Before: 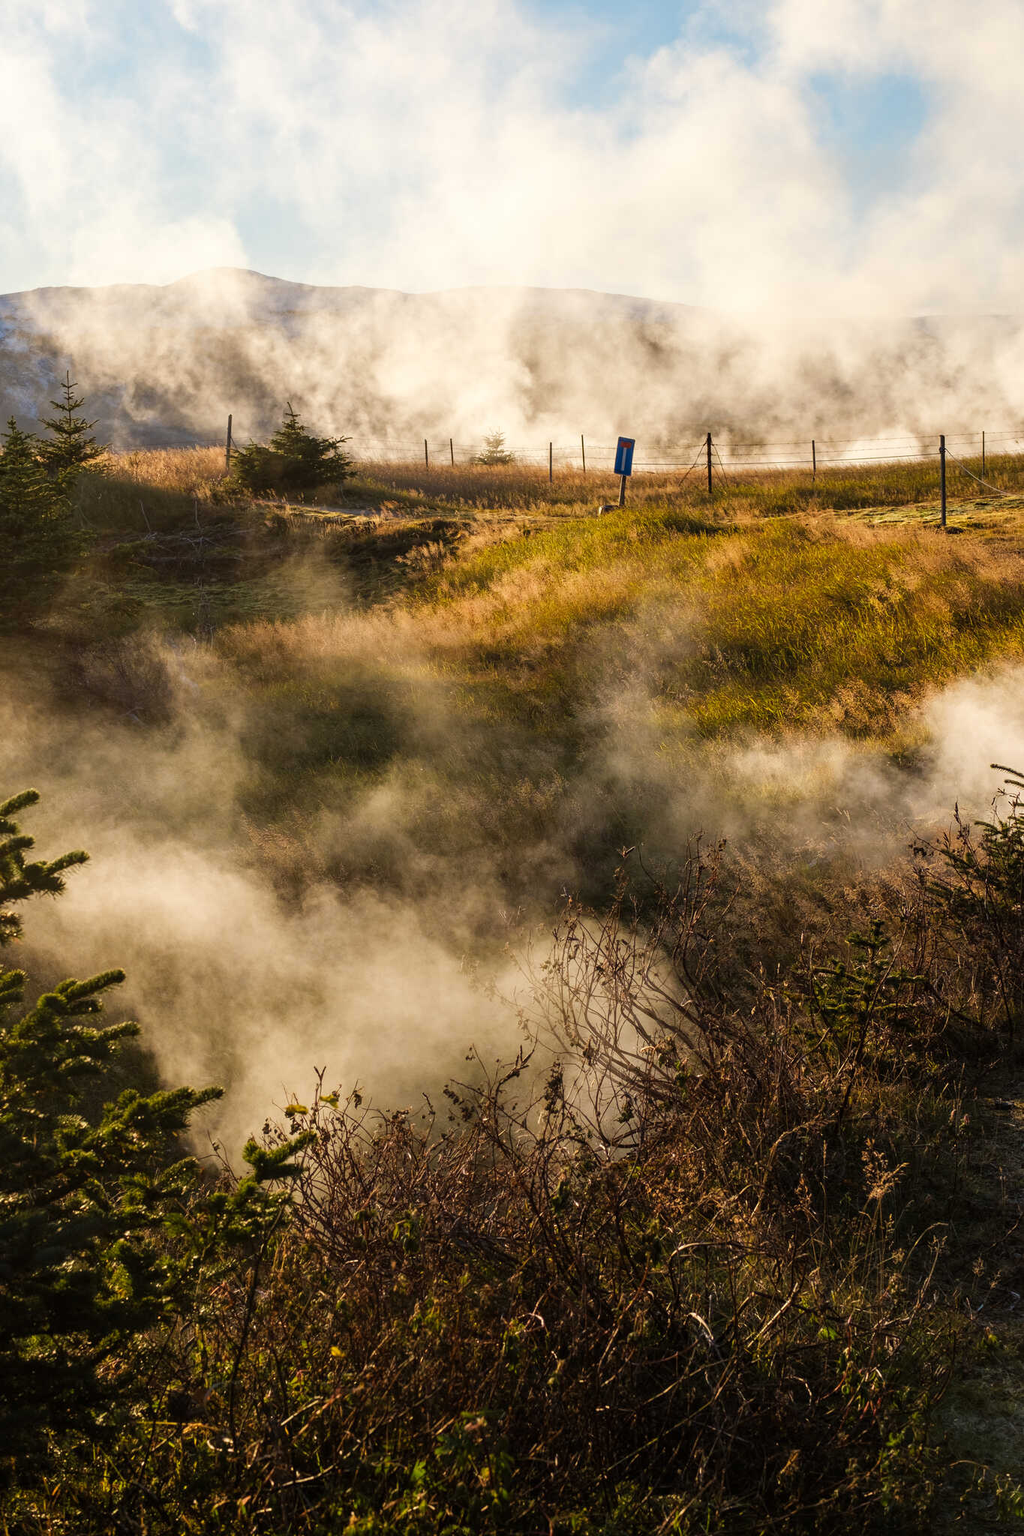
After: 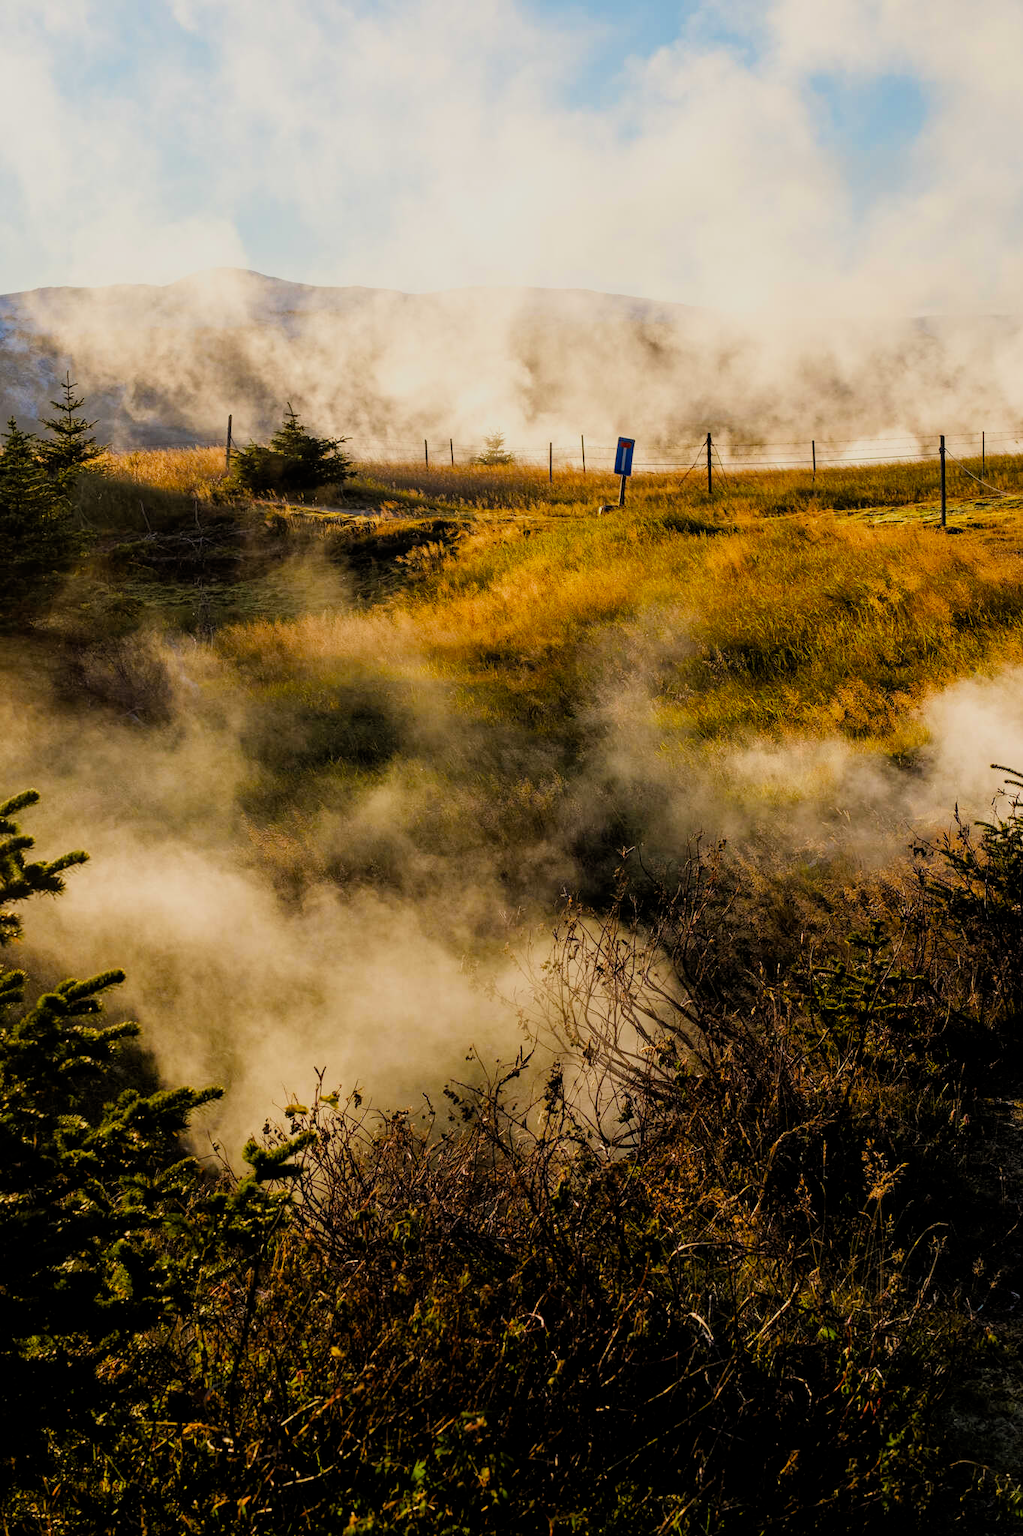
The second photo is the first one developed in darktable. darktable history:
color balance rgb: on, module defaults
filmic rgb: black relative exposure -7.6 EV, white relative exposure 4.64 EV, threshold 3 EV, target black luminance 0%, hardness 3.55, latitude 50.51%, contrast 1.033, highlights saturation mix 10%, shadows ↔ highlights balance -0.198%, color science v4 (2020), enable highlight reconstruction true
